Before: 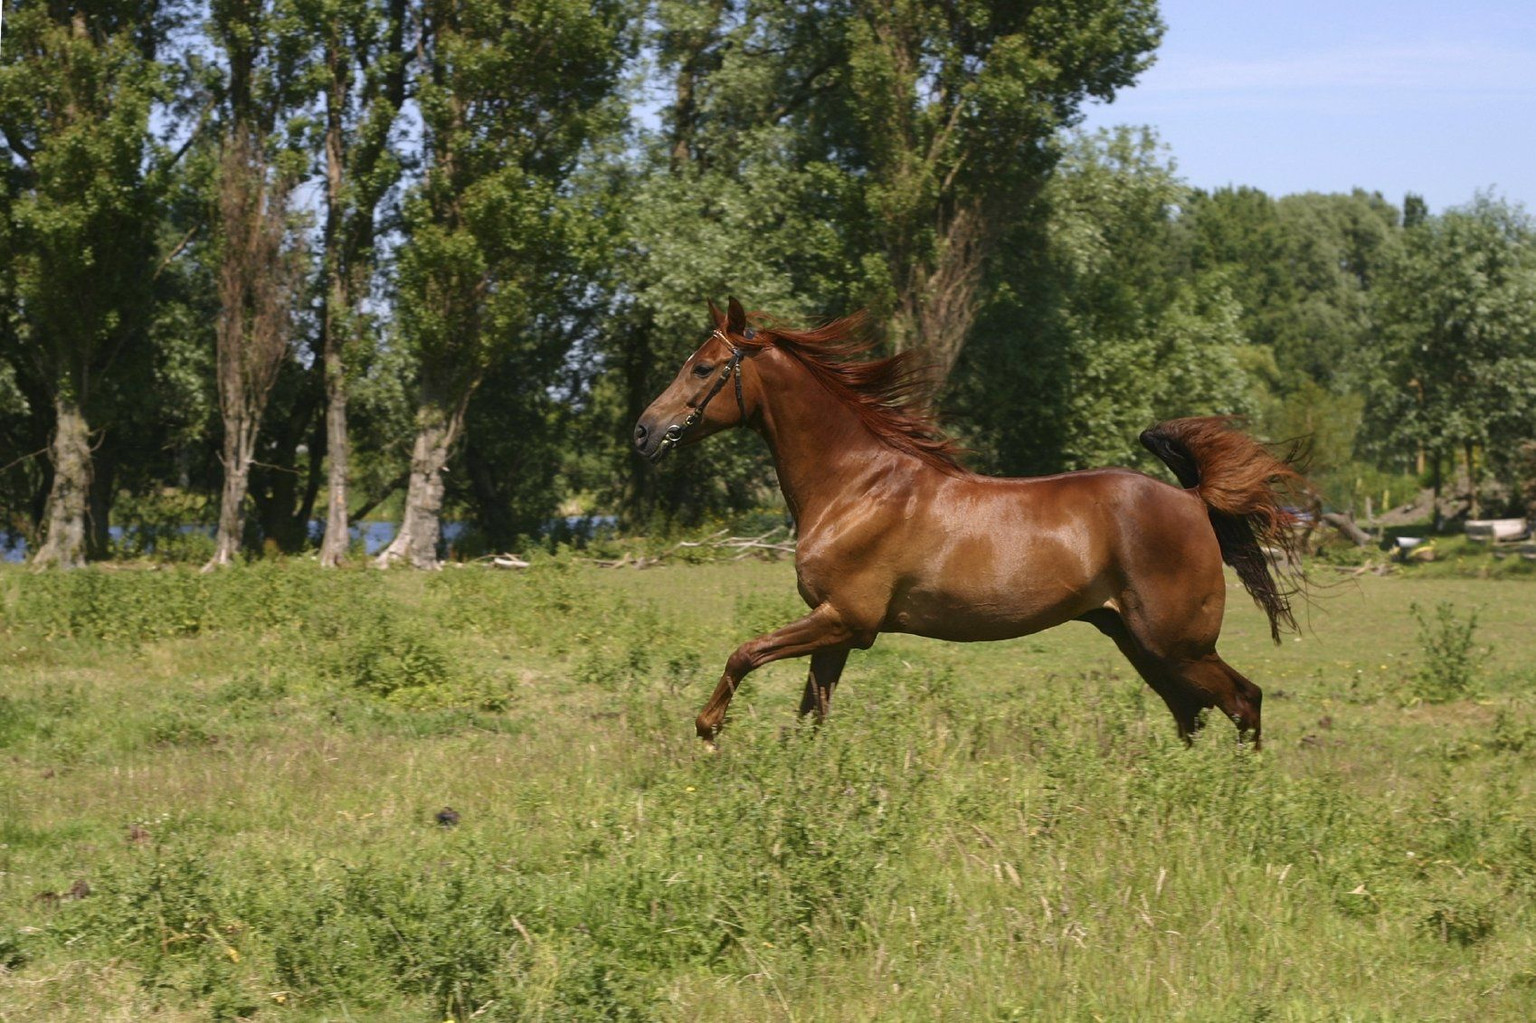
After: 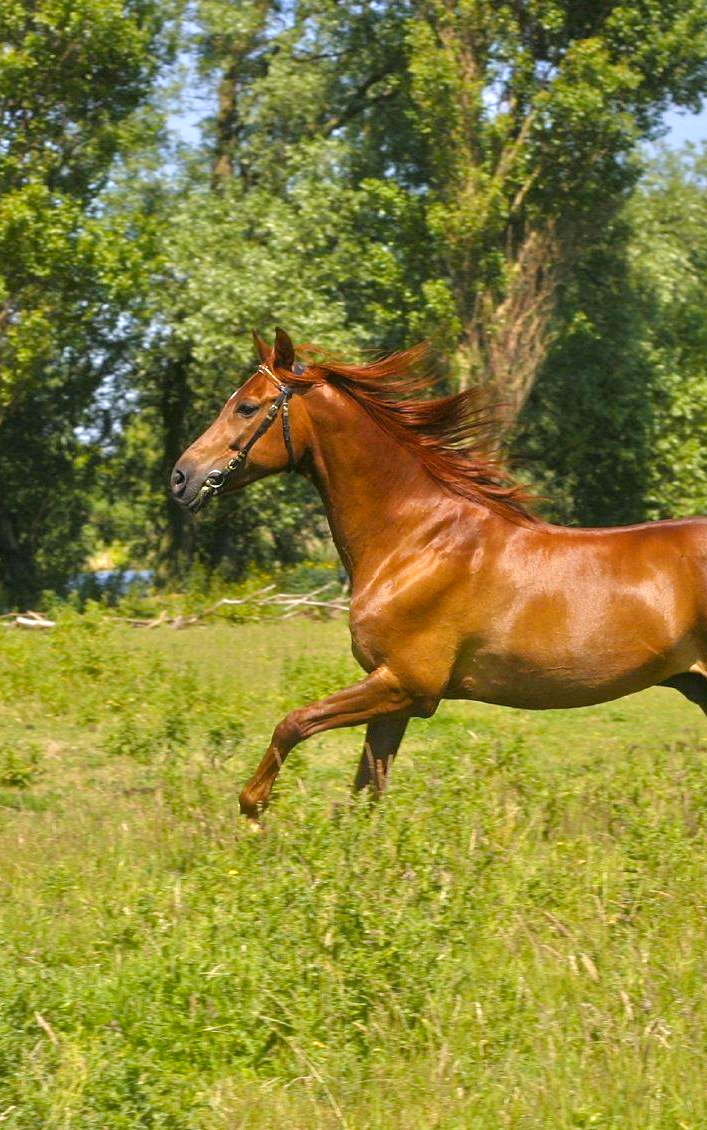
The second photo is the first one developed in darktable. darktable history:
crop: left 31.229%, right 27.105%
color balance rgb: perceptual saturation grading › global saturation 20%, global vibrance 20%
tone equalizer: -7 EV 0.15 EV, -6 EV 0.6 EV, -5 EV 1.15 EV, -4 EV 1.33 EV, -3 EV 1.15 EV, -2 EV 0.6 EV, -1 EV 0.15 EV, mask exposure compensation -0.5 EV
